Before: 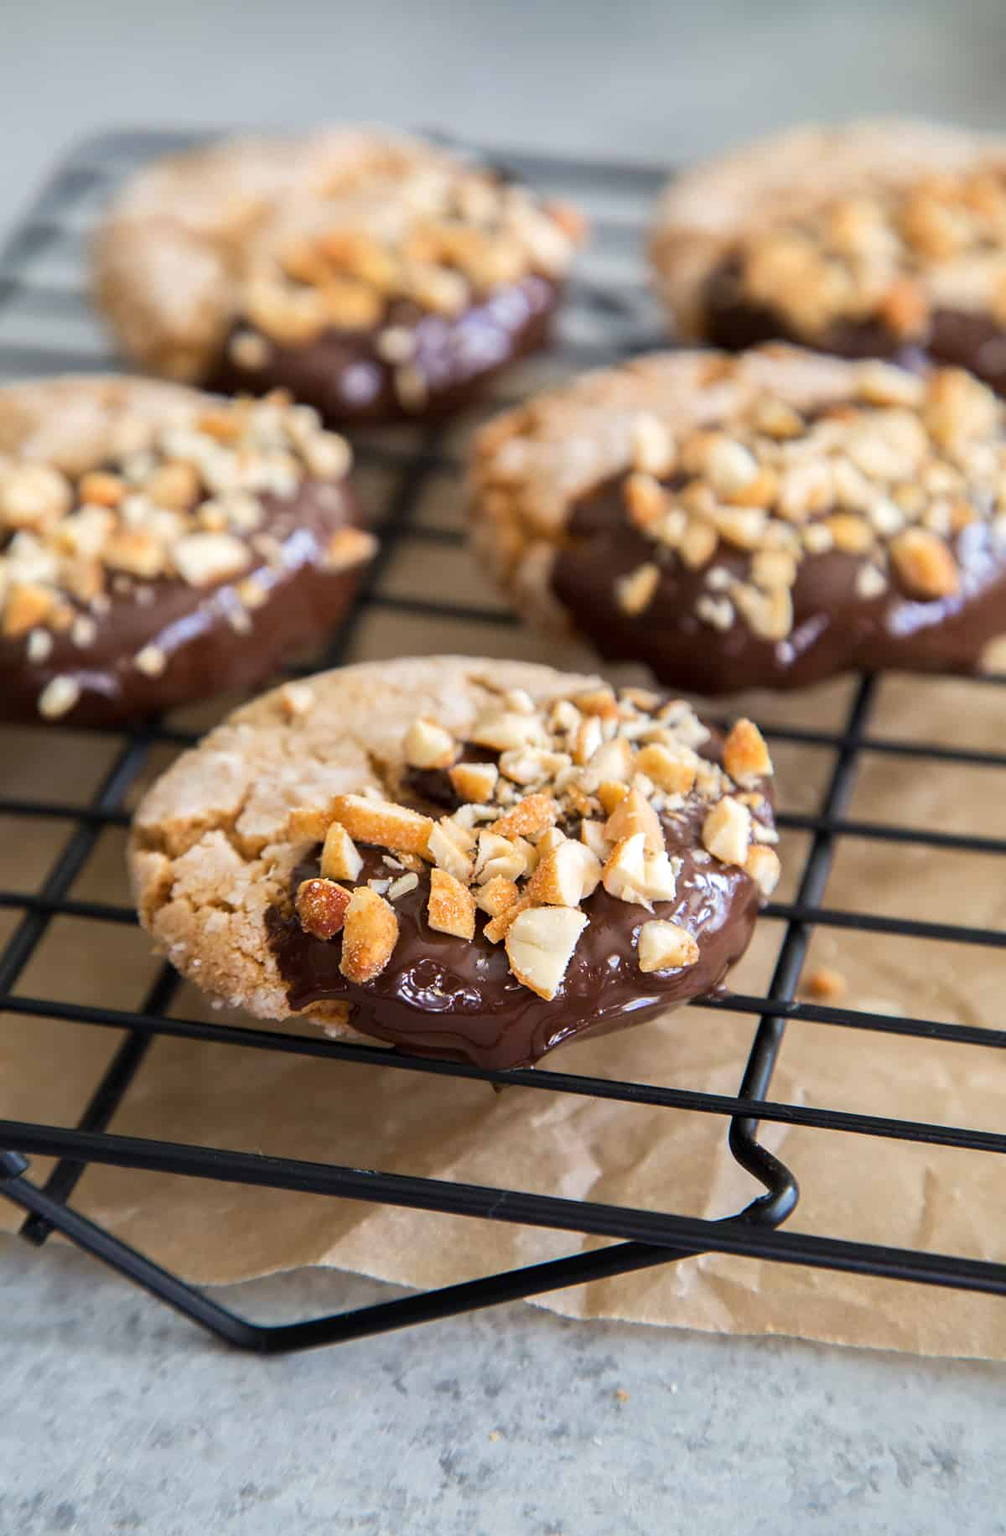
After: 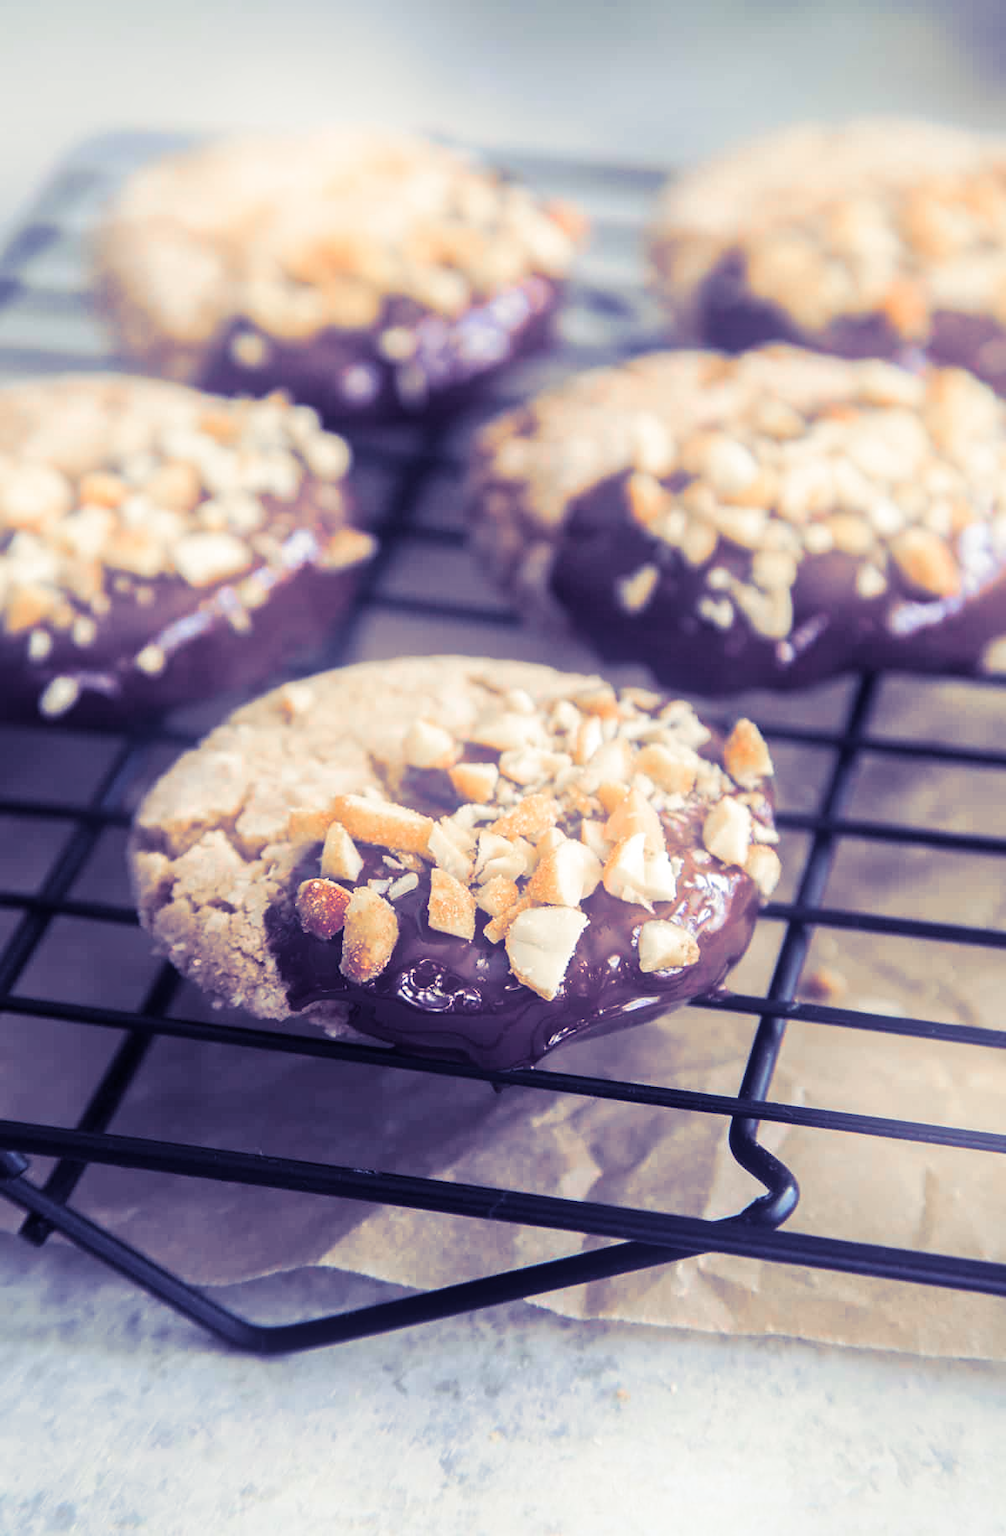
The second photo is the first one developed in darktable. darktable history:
split-toning: shadows › hue 242.67°, shadows › saturation 0.733, highlights › hue 45.33°, highlights › saturation 0.667, balance -53.304, compress 21.15%
color zones: curves: ch1 [(0, 0.708) (0.088, 0.648) (0.245, 0.187) (0.429, 0.326) (0.571, 0.498) (0.714, 0.5) (0.857, 0.5) (1, 0.708)]
bloom: on, module defaults
